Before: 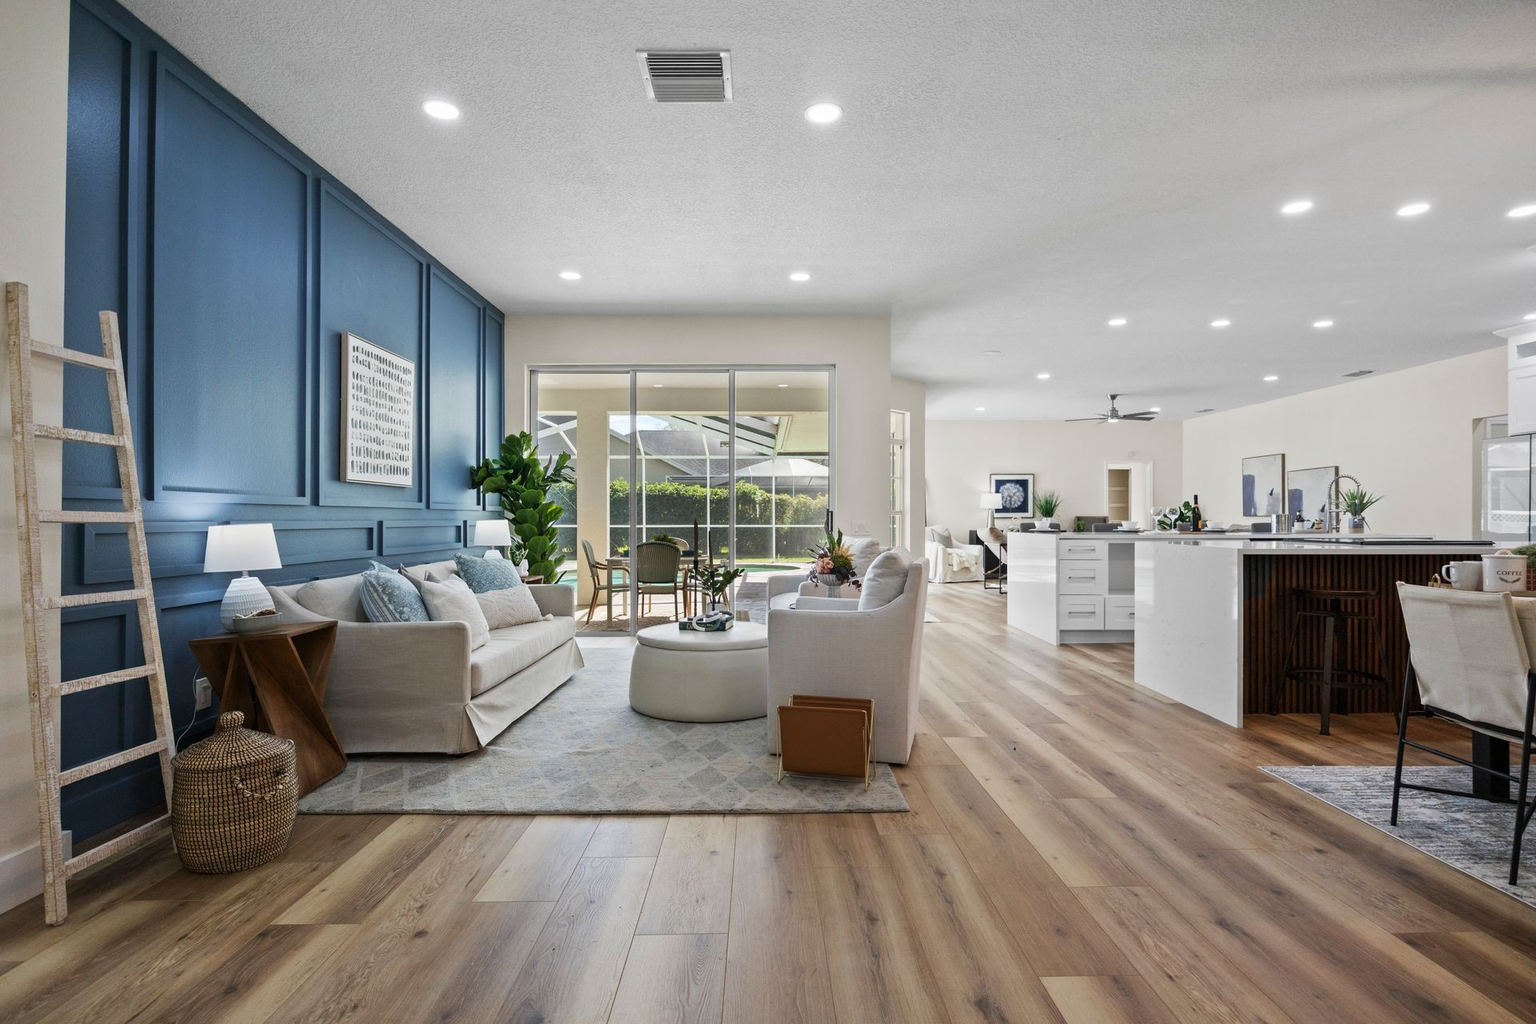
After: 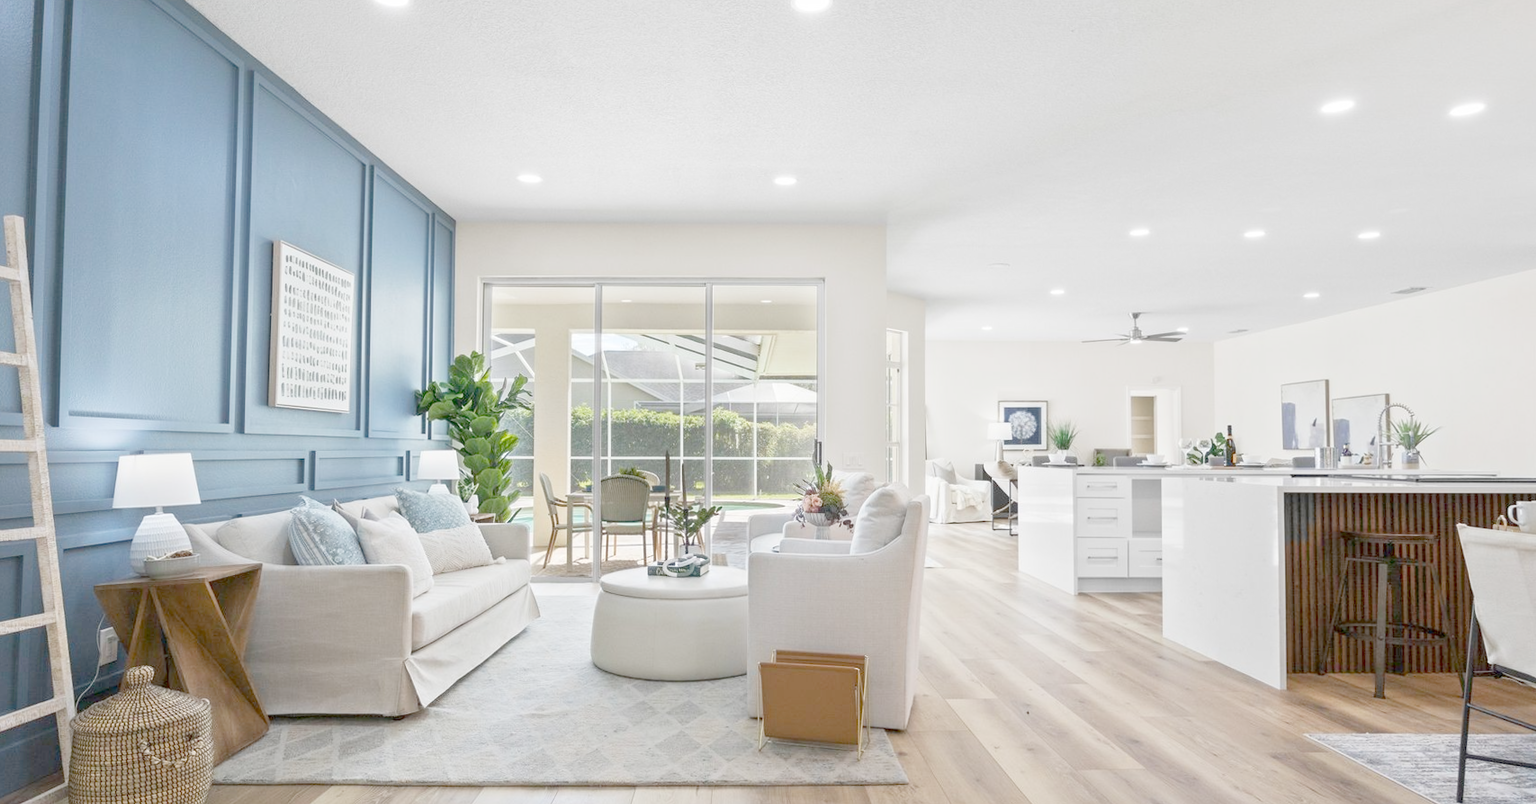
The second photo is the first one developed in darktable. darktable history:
rotate and perspective: rotation 0.226°, lens shift (vertical) -0.042, crop left 0.023, crop right 0.982, crop top 0.006, crop bottom 0.994
crop: left 5.596%, top 10.314%, right 3.534%, bottom 19.395%
